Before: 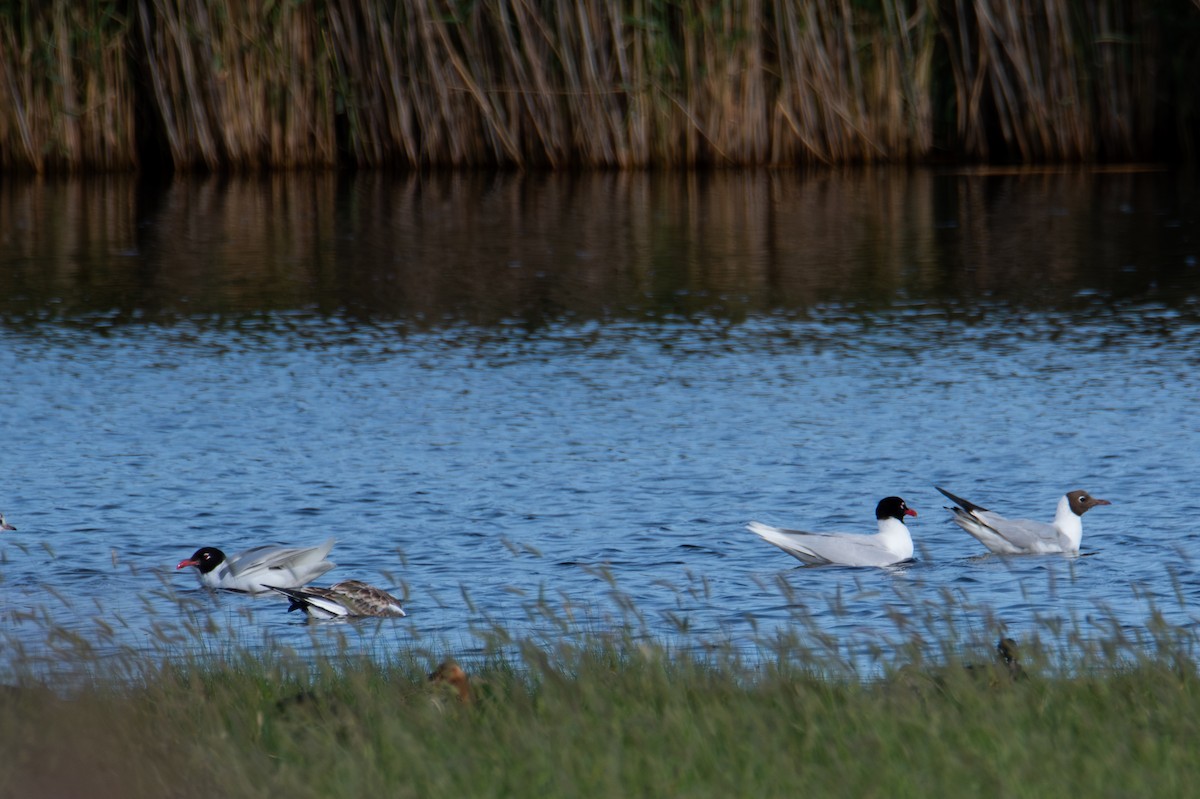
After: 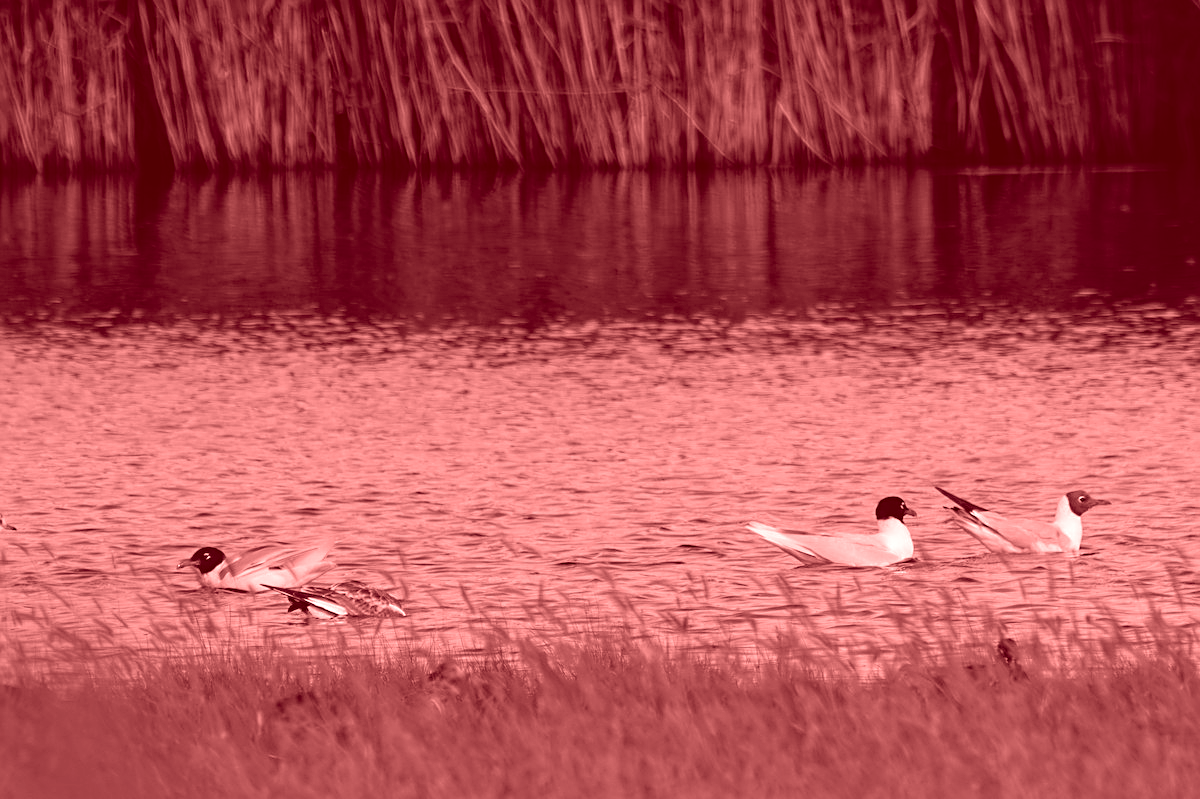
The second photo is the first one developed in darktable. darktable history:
colorize: saturation 60%, source mix 100%
local contrast: highlights 100%, shadows 100%, detail 120%, midtone range 0.2
sharpen: on, module defaults
